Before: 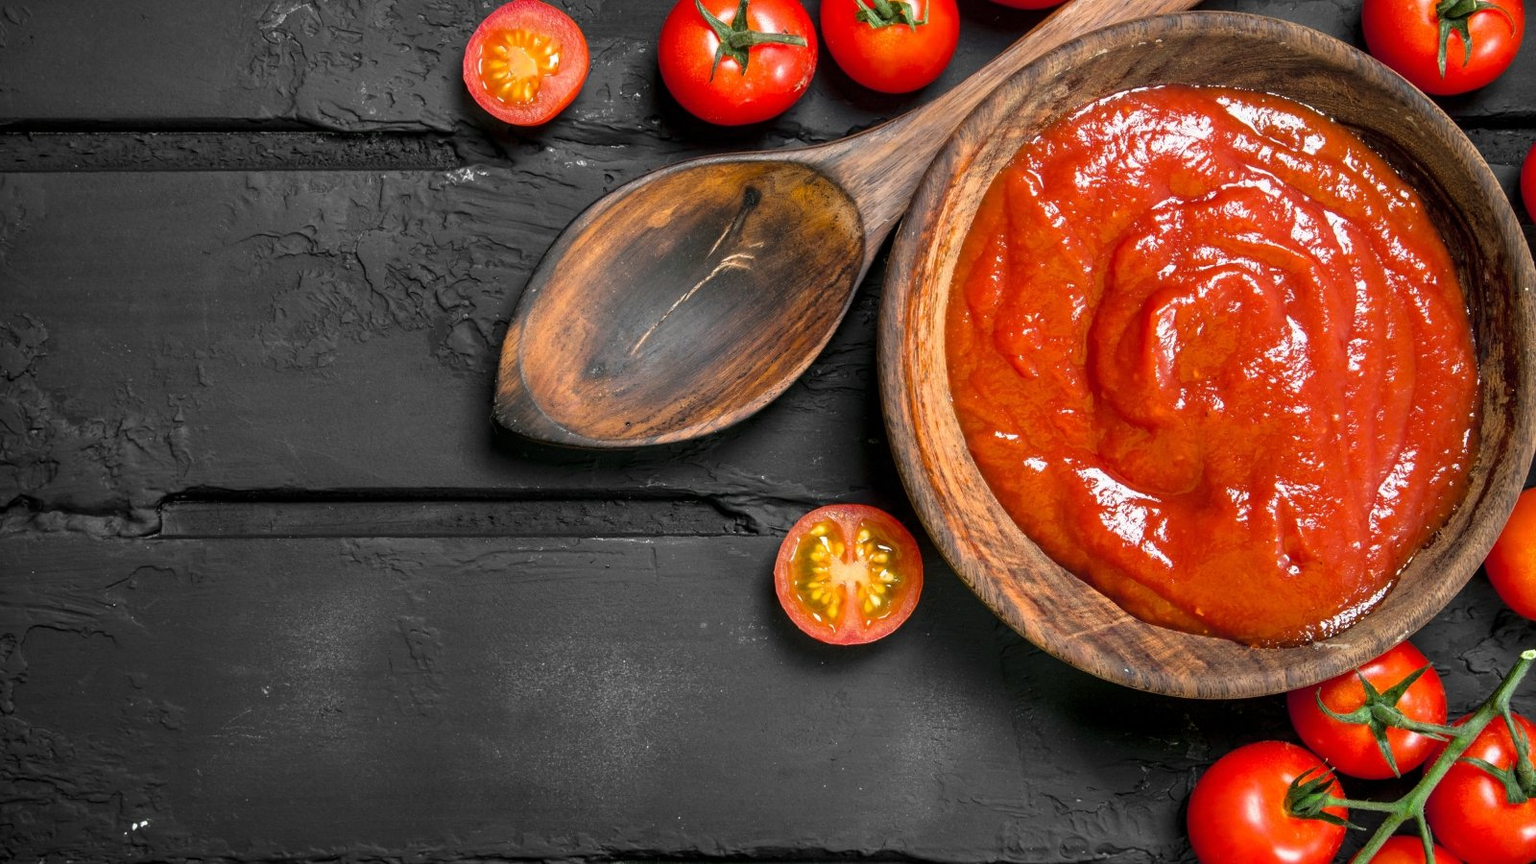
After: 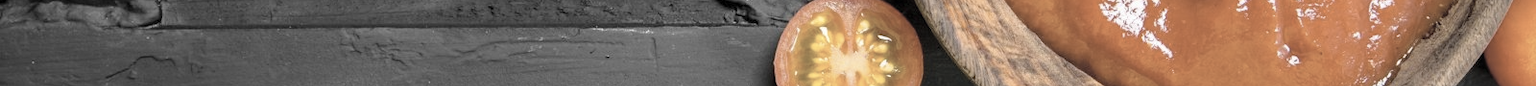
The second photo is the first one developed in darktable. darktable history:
contrast brightness saturation: brightness 0.18, saturation -0.5
crop and rotate: top 59.084%, bottom 30.916%
color contrast: green-magenta contrast 0.8, blue-yellow contrast 1.1, unbound 0
